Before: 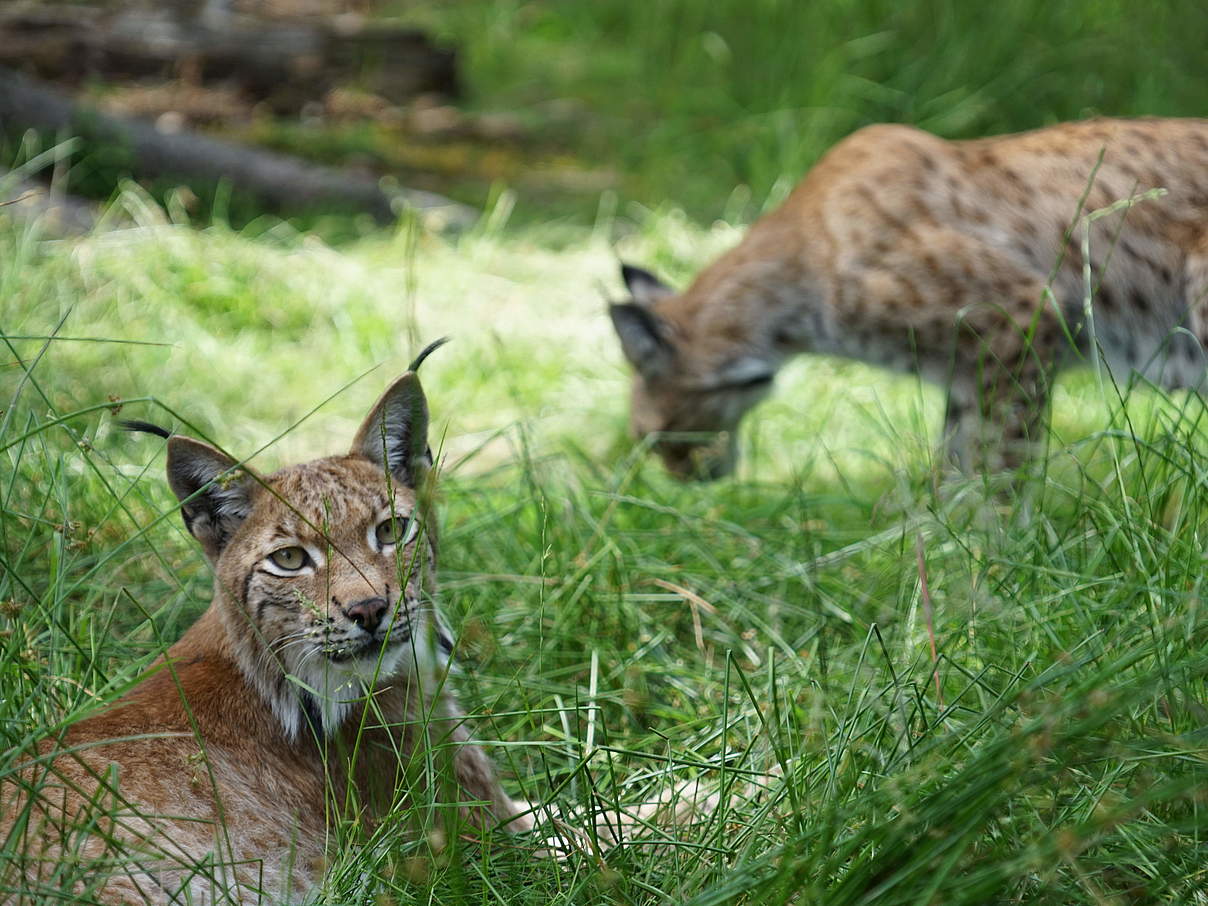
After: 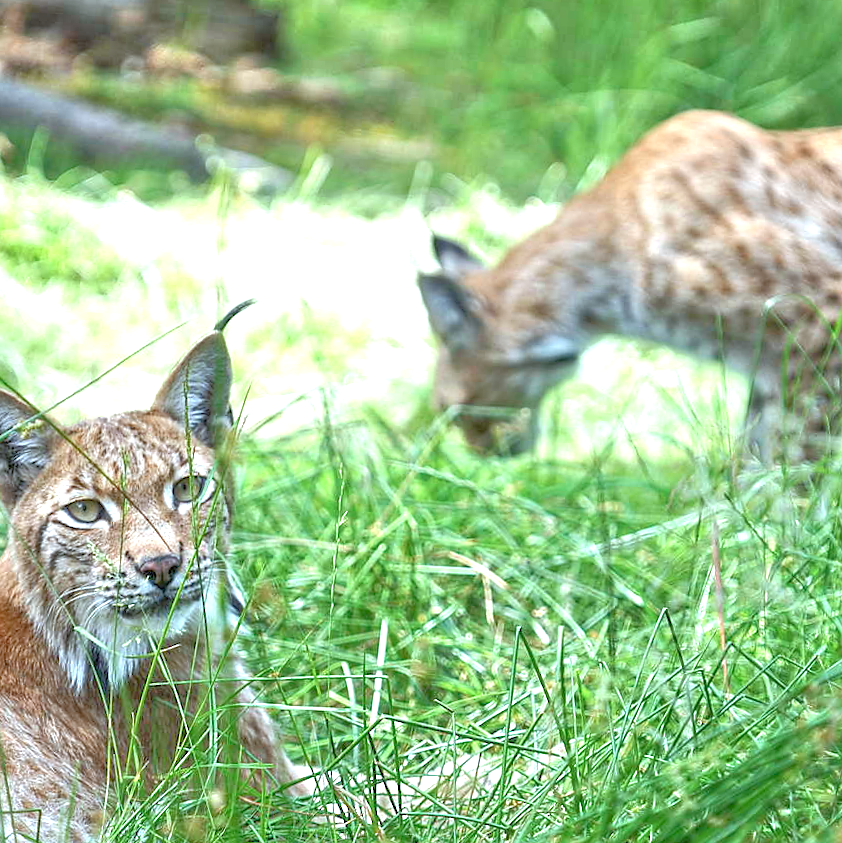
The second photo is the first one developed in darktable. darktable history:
crop and rotate: angle -3.2°, left 14.089%, top 0.025%, right 11.061%, bottom 0.051%
exposure: black level correction 0, exposure 0.937 EV, compensate highlight preservation false
sharpen: radius 1.547, amount 0.376, threshold 1.701
local contrast: on, module defaults
tone equalizer: -8 EV 1.99 EV, -7 EV 1.97 EV, -6 EV 1.98 EV, -5 EV 1.97 EV, -4 EV 1.97 EV, -3 EV 1.49 EV, -2 EV 0.989 EV, -1 EV 0.51 EV
shadows and highlights: radius 329.55, shadows 53.78, highlights -99.99, compress 94.26%, soften with gaussian
color correction: highlights a* -3.83, highlights b* -10.67
